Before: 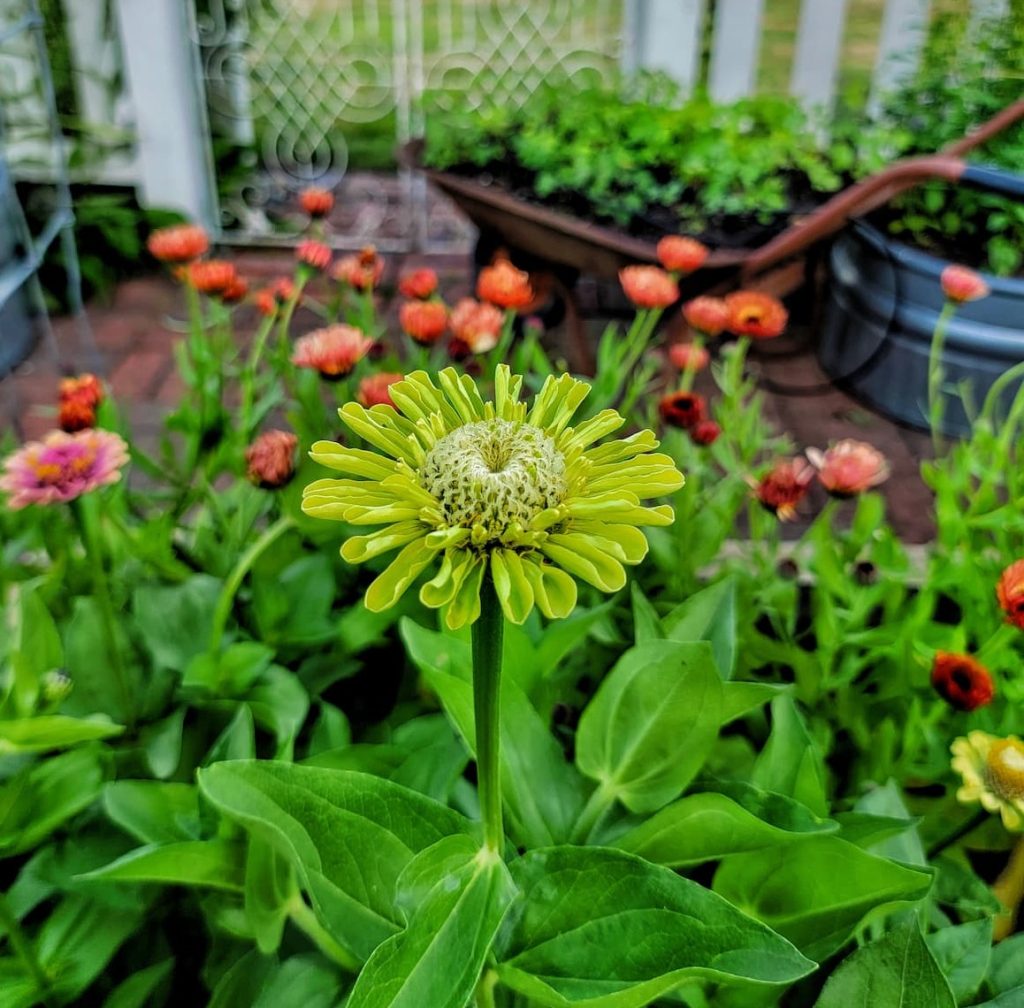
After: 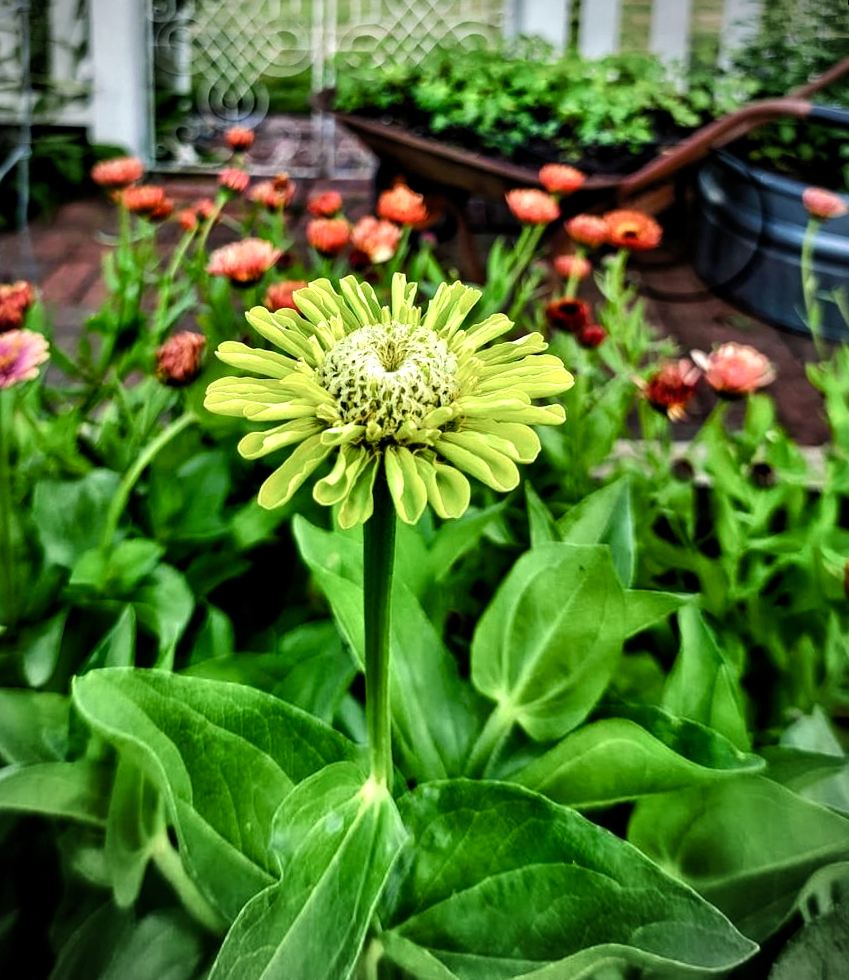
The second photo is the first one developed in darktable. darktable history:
tone equalizer: -8 EV -0.417 EV, -7 EV -0.389 EV, -6 EV -0.333 EV, -5 EV -0.222 EV, -3 EV 0.222 EV, -2 EV 0.333 EV, -1 EV 0.389 EV, +0 EV 0.417 EV, edges refinement/feathering 500, mask exposure compensation -1.57 EV, preserve details no
vignetting: on, module defaults
color balance rgb: shadows lift › luminance -20%, power › hue 72.24°, highlights gain › luminance 15%, global offset › hue 171.6°, perceptual saturation grading › highlights -30%, perceptual saturation grading › shadows 20%, global vibrance 30%, contrast 10%
rotate and perspective: rotation 0.72°, lens shift (vertical) -0.352, lens shift (horizontal) -0.051, crop left 0.152, crop right 0.859, crop top 0.019, crop bottom 0.964
